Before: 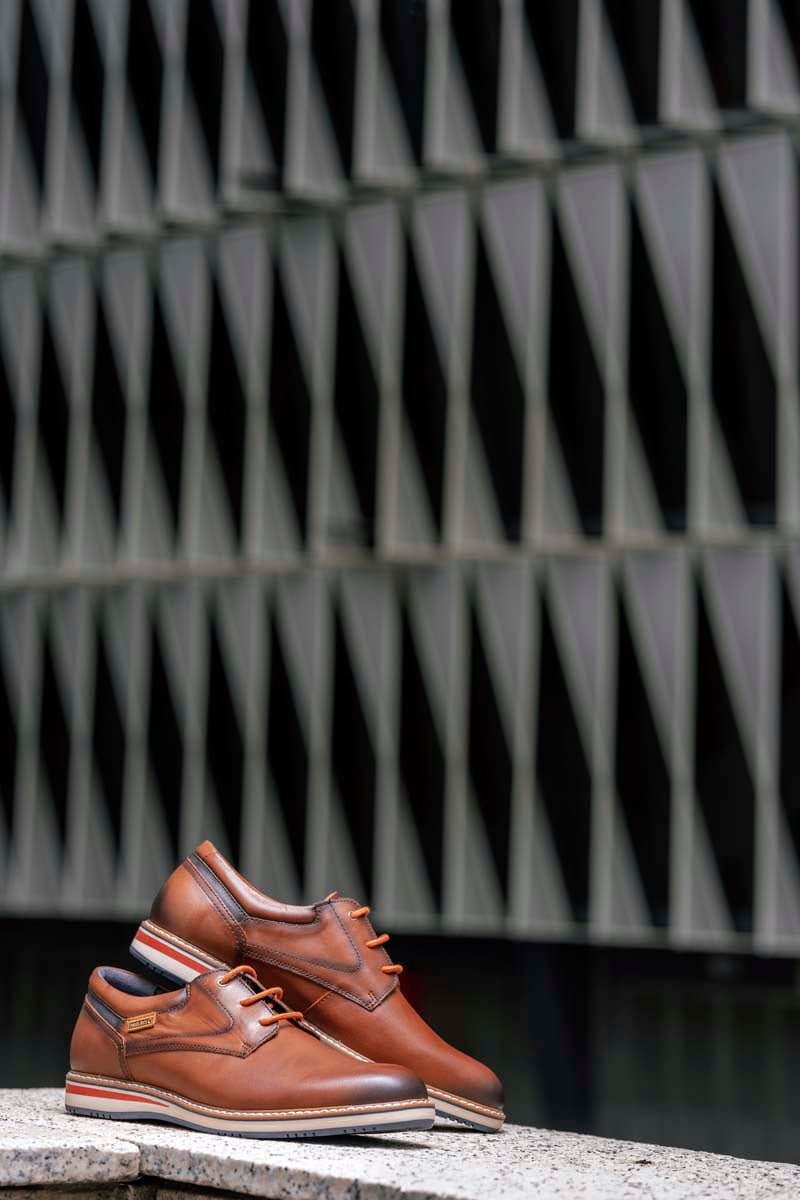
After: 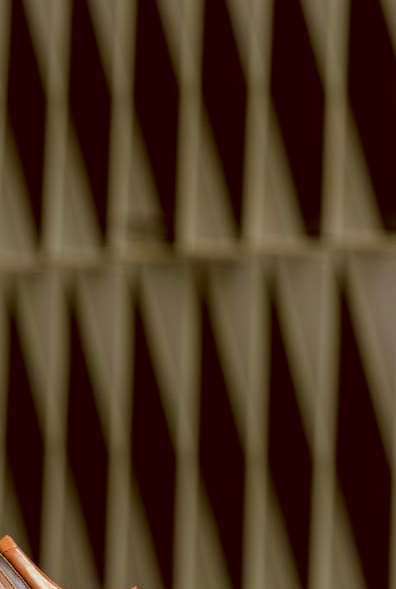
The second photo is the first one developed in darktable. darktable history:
crop: left 25.083%, top 25.486%, right 25.412%, bottom 25.391%
color correction: highlights a* -6.06, highlights b* 9.19, shadows a* 10.54, shadows b* 23.14
